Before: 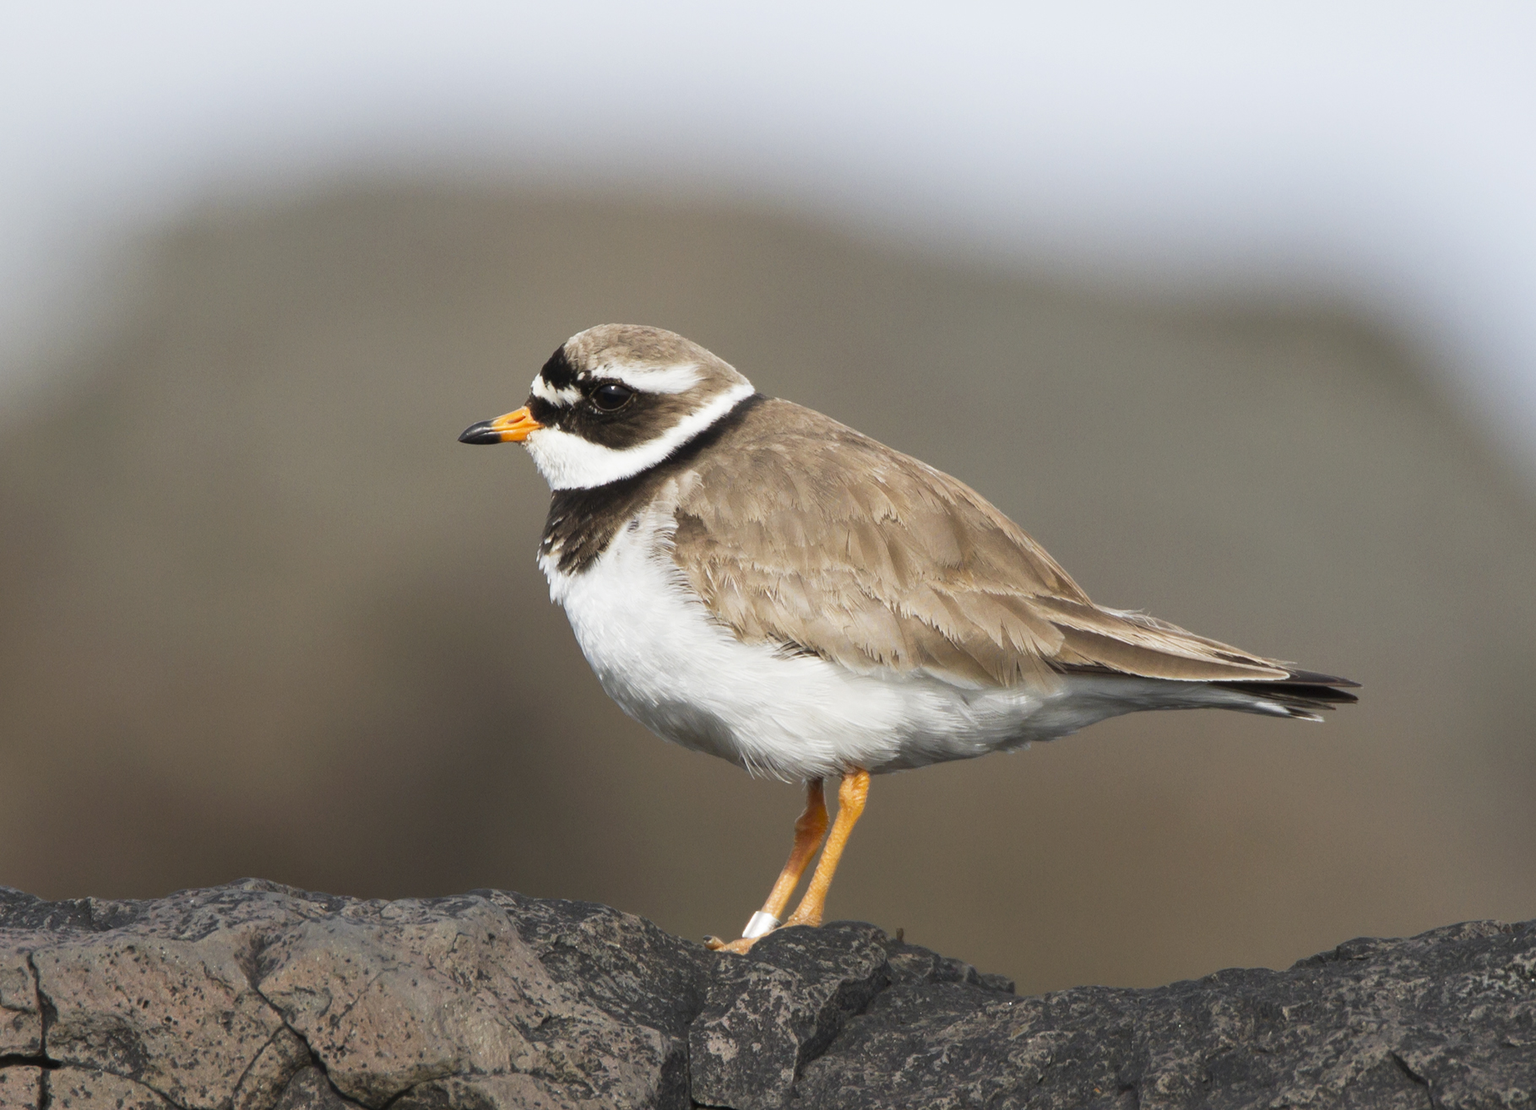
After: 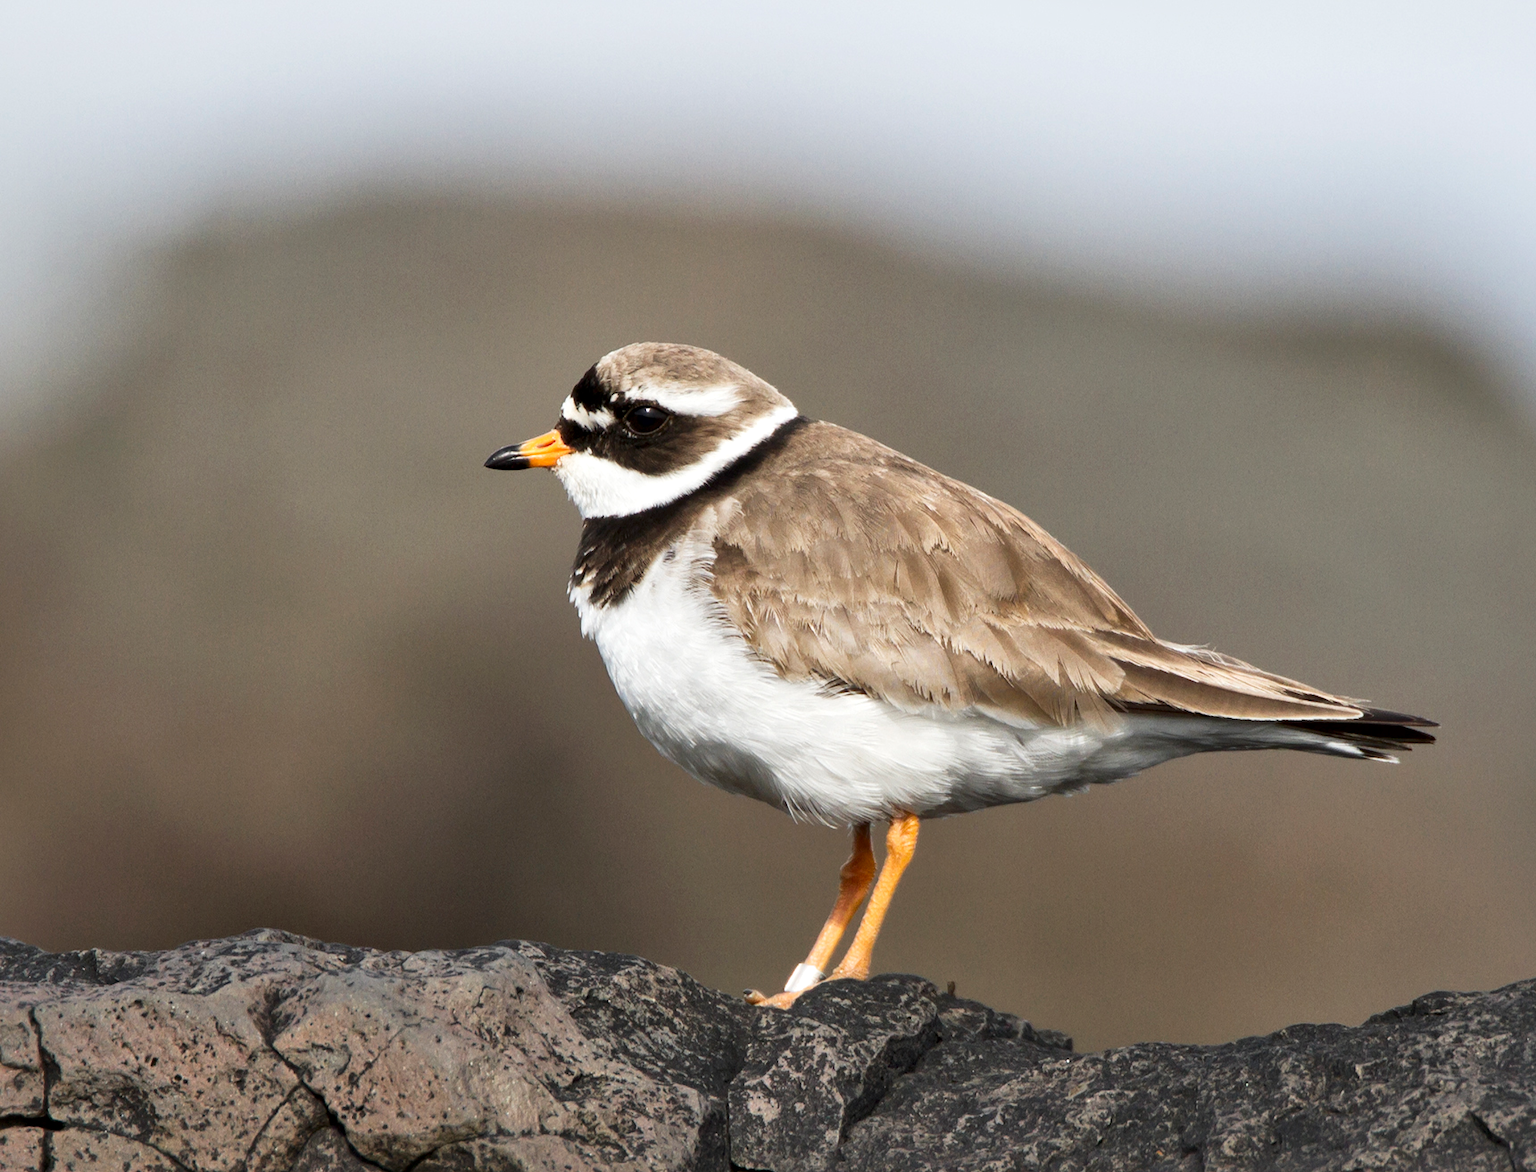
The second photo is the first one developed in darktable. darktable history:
crop and rotate: left 0%, right 5.382%
local contrast: mode bilateral grid, contrast 25, coarseness 59, detail 151%, midtone range 0.2
